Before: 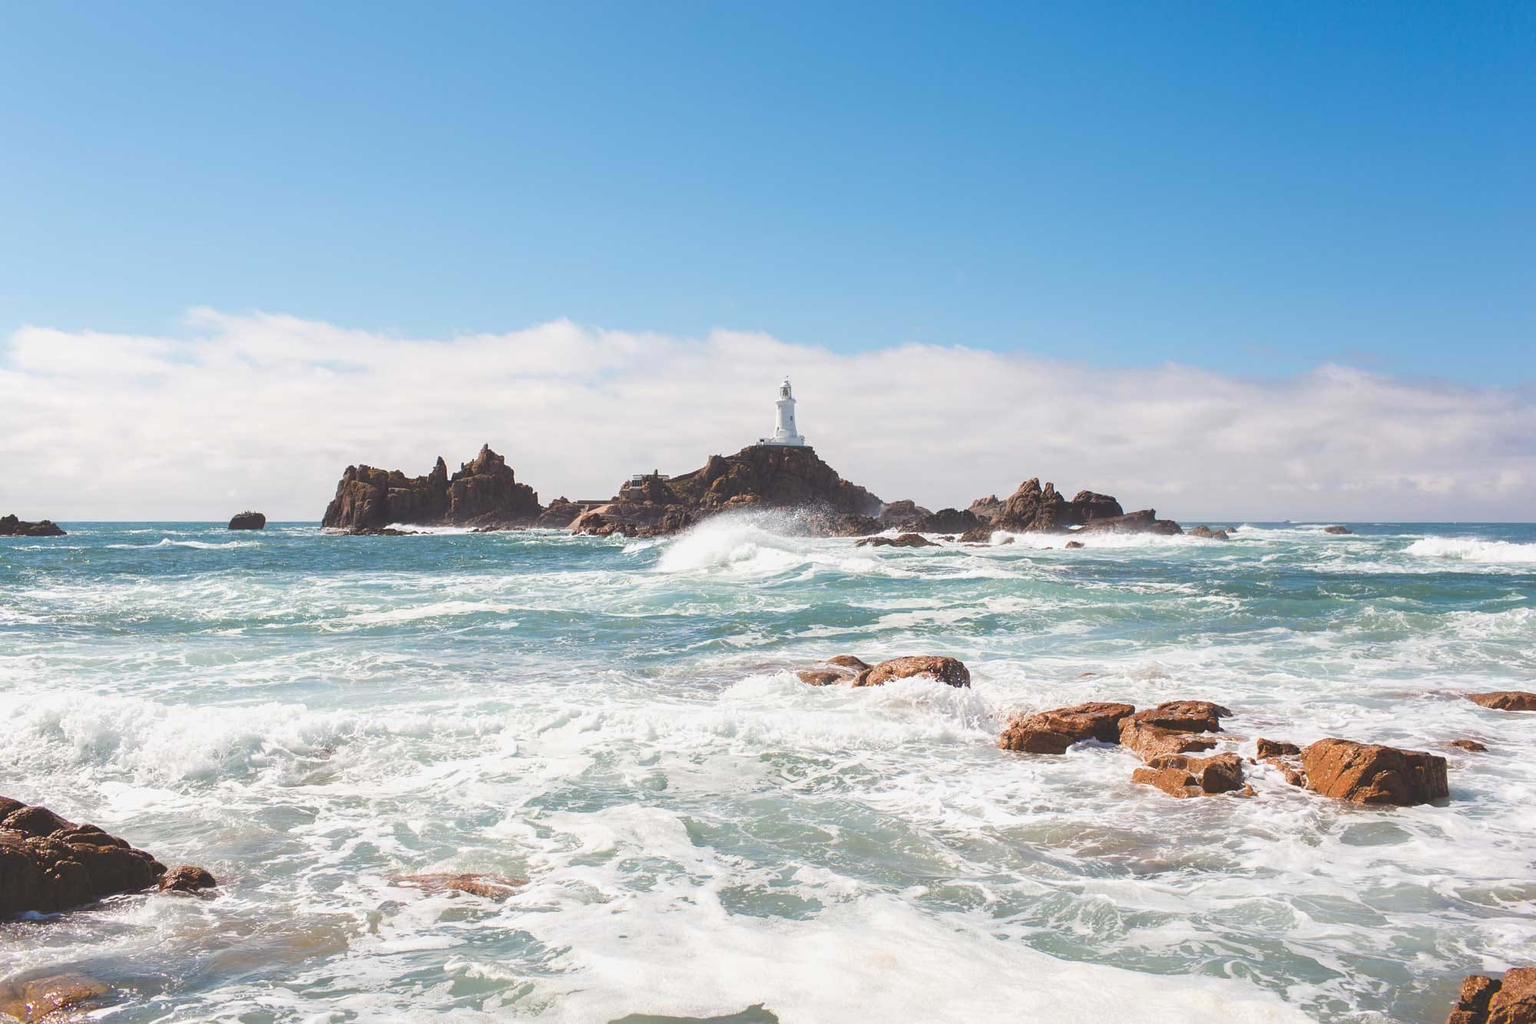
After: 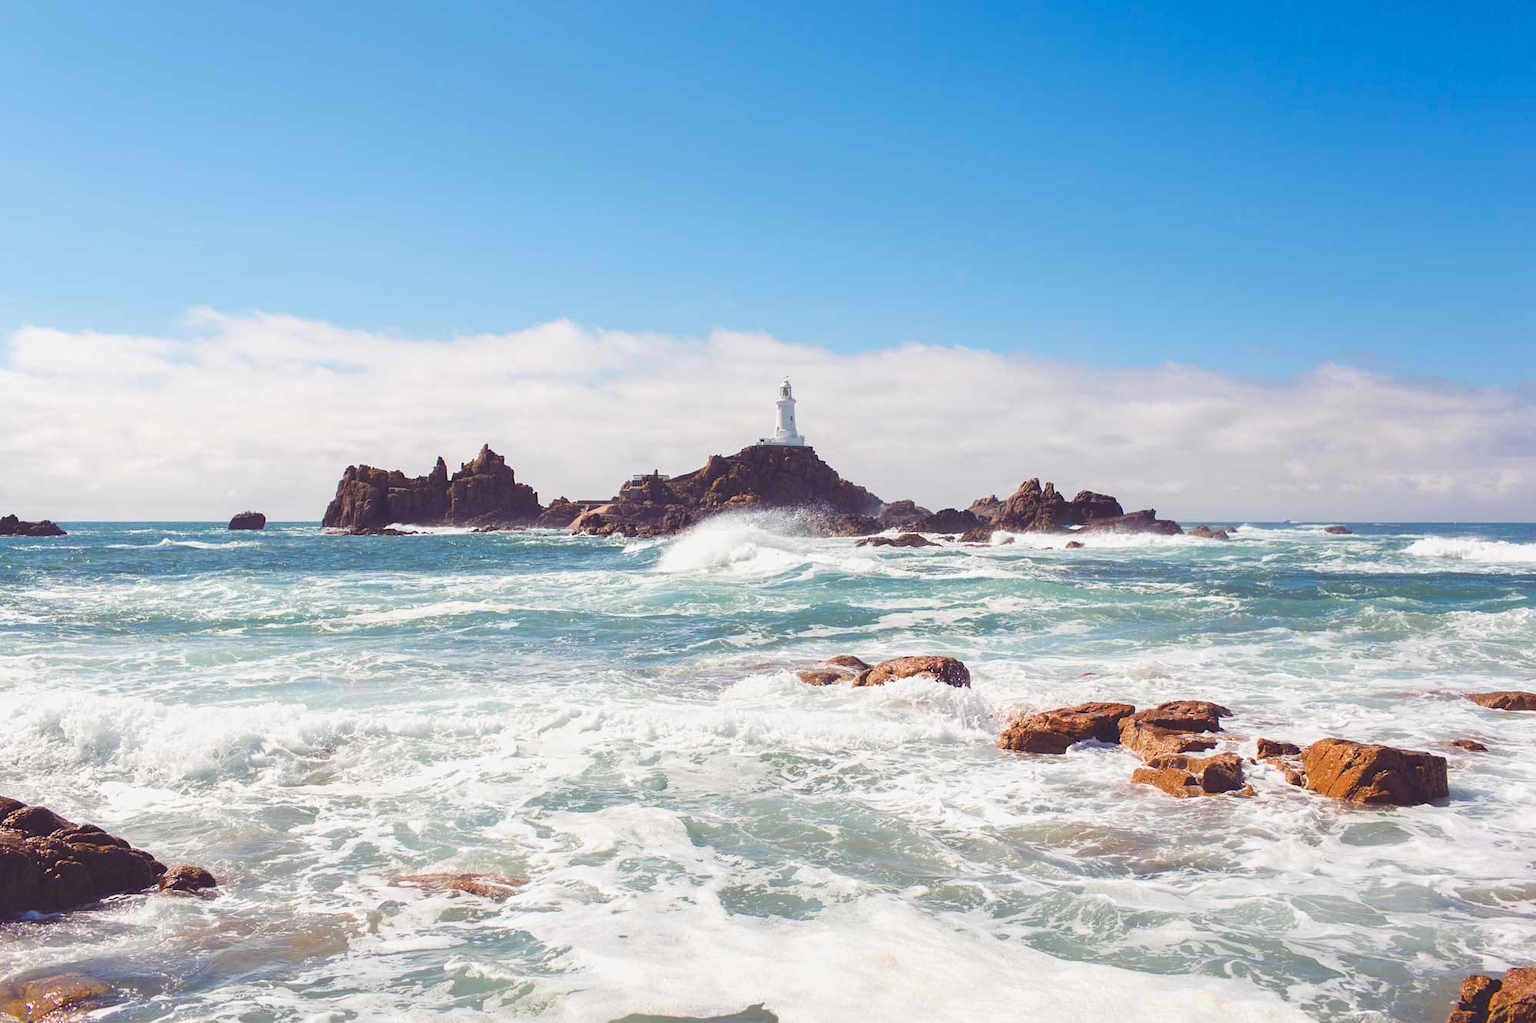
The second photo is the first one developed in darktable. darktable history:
color balance rgb: shadows lift › luminance -21.464%, shadows lift › chroma 9.156%, shadows lift › hue 285.36°, perceptual saturation grading › global saturation 19.341%
